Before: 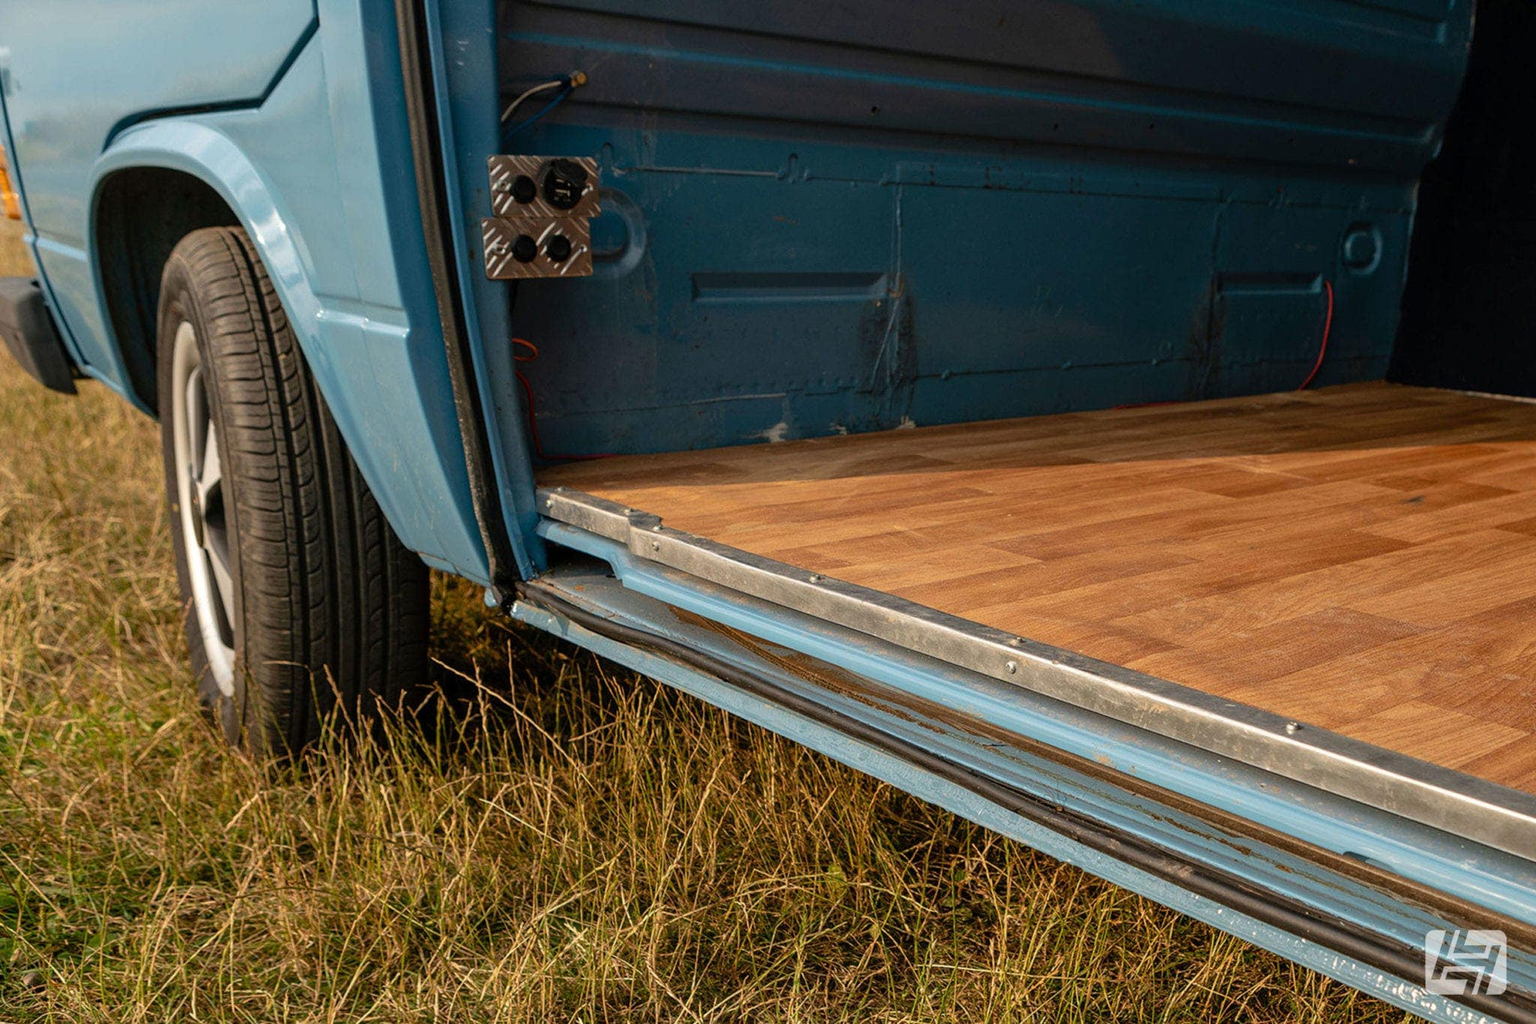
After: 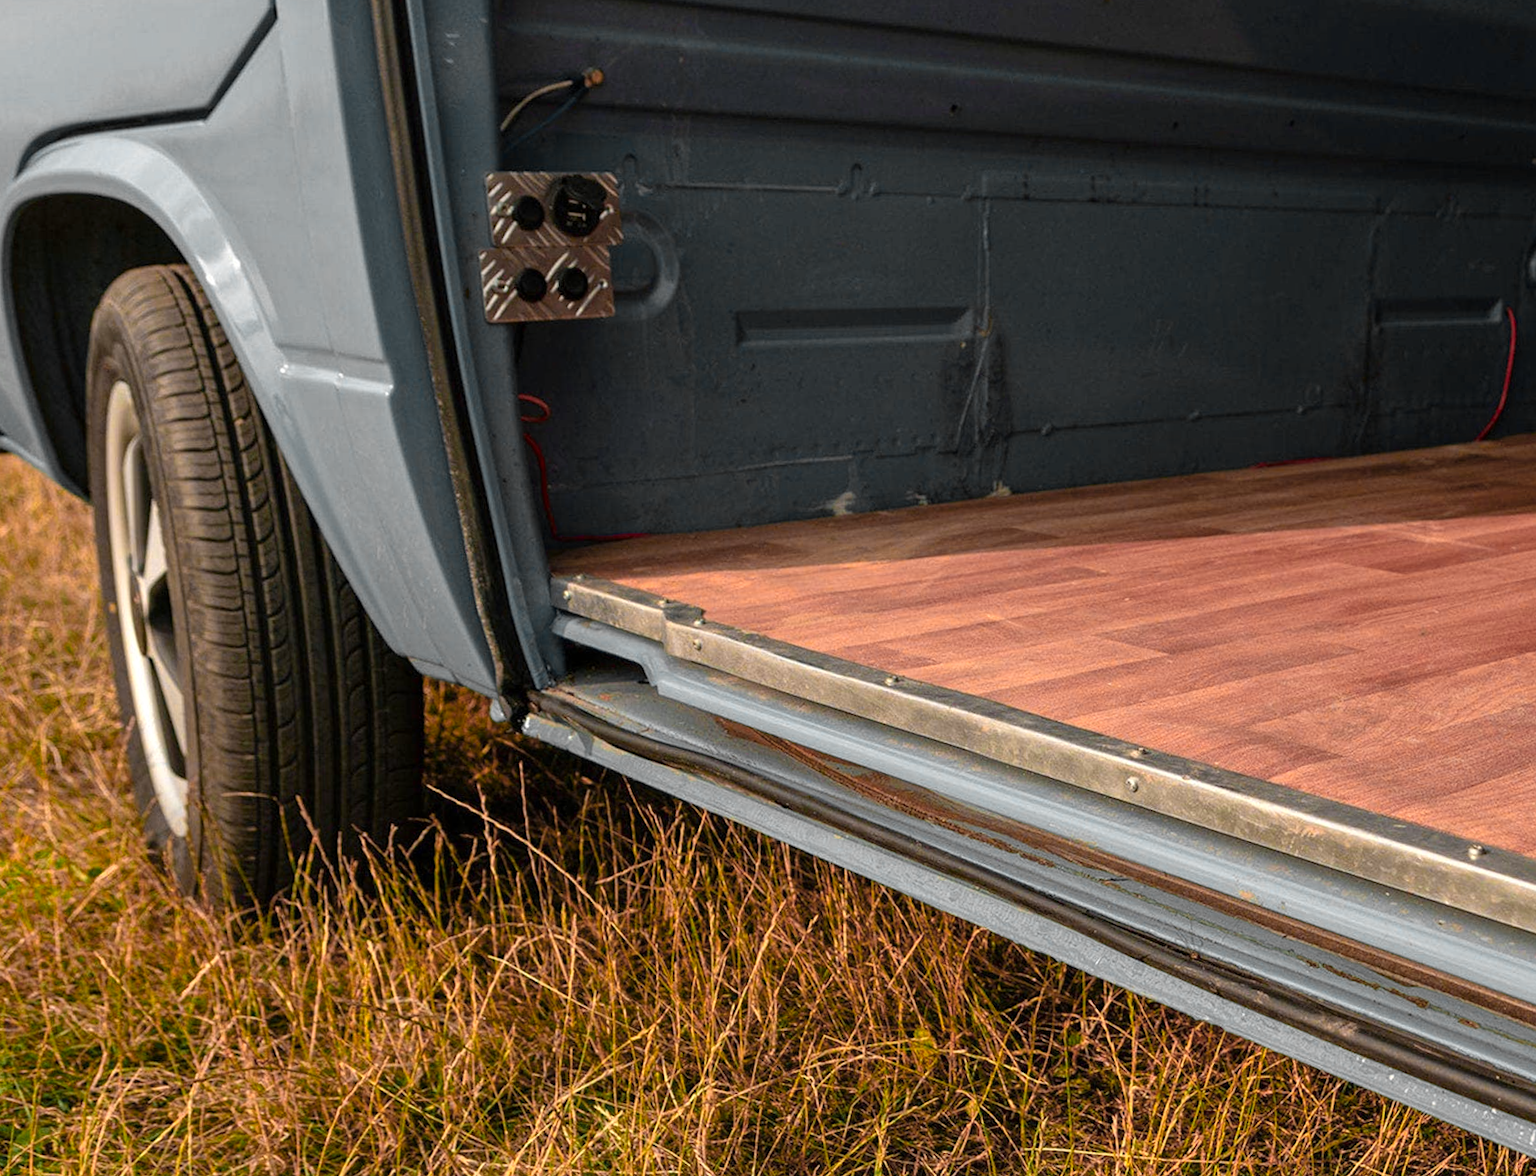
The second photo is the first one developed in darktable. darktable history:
color zones: curves: ch0 [(0.257, 0.558) (0.75, 0.565)]; ch1 [(0.004, 0.857) (0.14, 0.416) (0.257, 0.695) (0.442, 0.032) (0.736, 0.266) (0.891, 0.741)]; ch2 [(0, 0.623) (0.112, 0.436) (0.271, 0.474) (0.516, 0.64) (0.743, 0.286)]
crop and rotate: angle 1°, left 4.281%, top 0.642%, right 11.383%, bottom 2.486%
